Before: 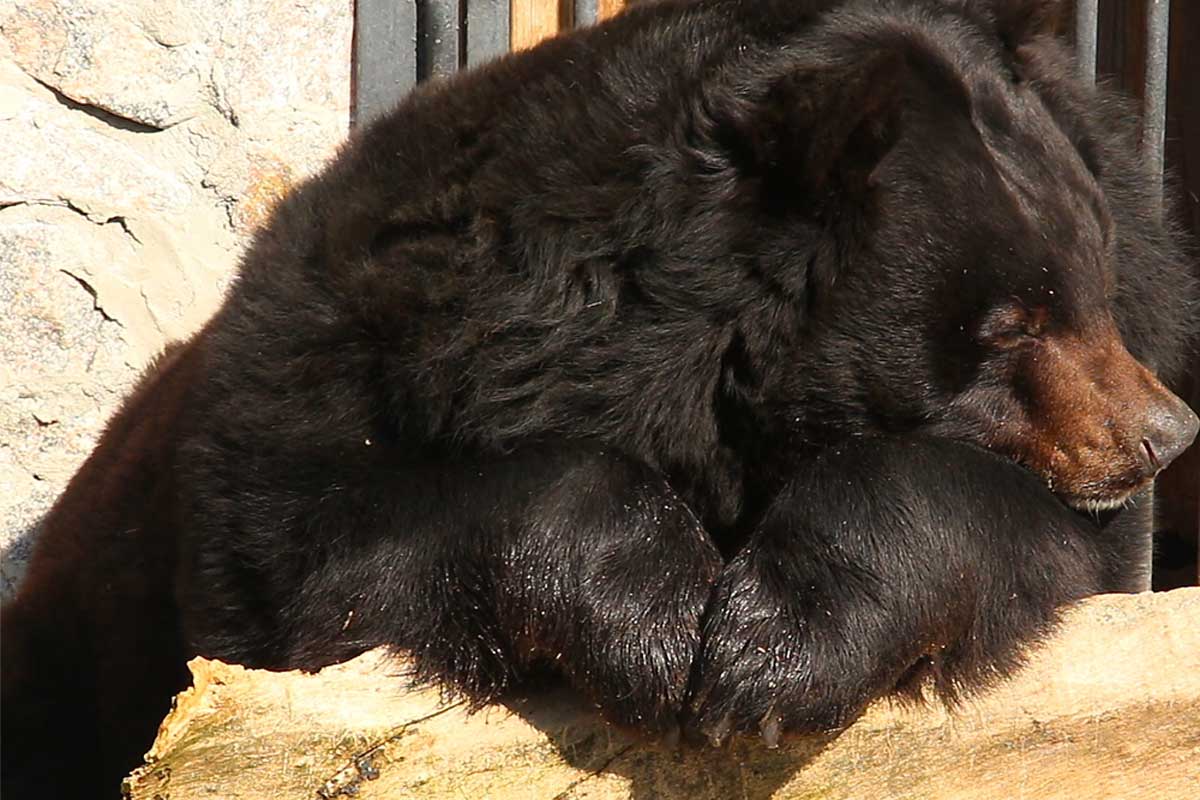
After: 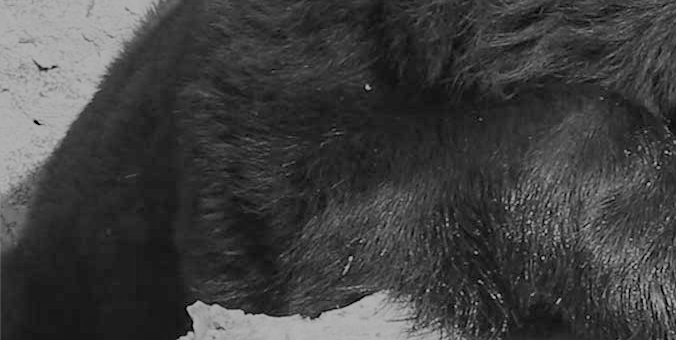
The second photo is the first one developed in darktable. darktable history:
color balance rgb: perceptual saturation grading › global saturation 40%, global vibrance 15%
crop: top 44.483%, right 43.593%, bottom 12.892%
tone equalizer: -8 EV -0.417 EV, -7 EV -0.389 EV, -6 EV -0.333 EV, -5 EV -0.222 EV, -3 EV 0.222 EV, -2 EV 0.333 EV, -1 EV 0.389 EV, +0 EV 0.417 EV, edges refinement/feathering 500, mask exposure compensation -1.25 EV, preserve details no
white balance: red 1.05, blue 1.072
filmic rgb: black relative exposure -16 EV, white relative exposure 8 EV, threshold 3 EV, hardness 4.17, latitude 50%, contrast 0.5, color science v5 (2021), contrast in shadows safe, contrast in highlights safe, enable highlight reconstruction true
exposure: exposure 0.131 EV, compensate highlight preservation false
monochrome: a -35.87, b 49.73, size 1.7
haze removal: compatibility mode true, adaptive false
